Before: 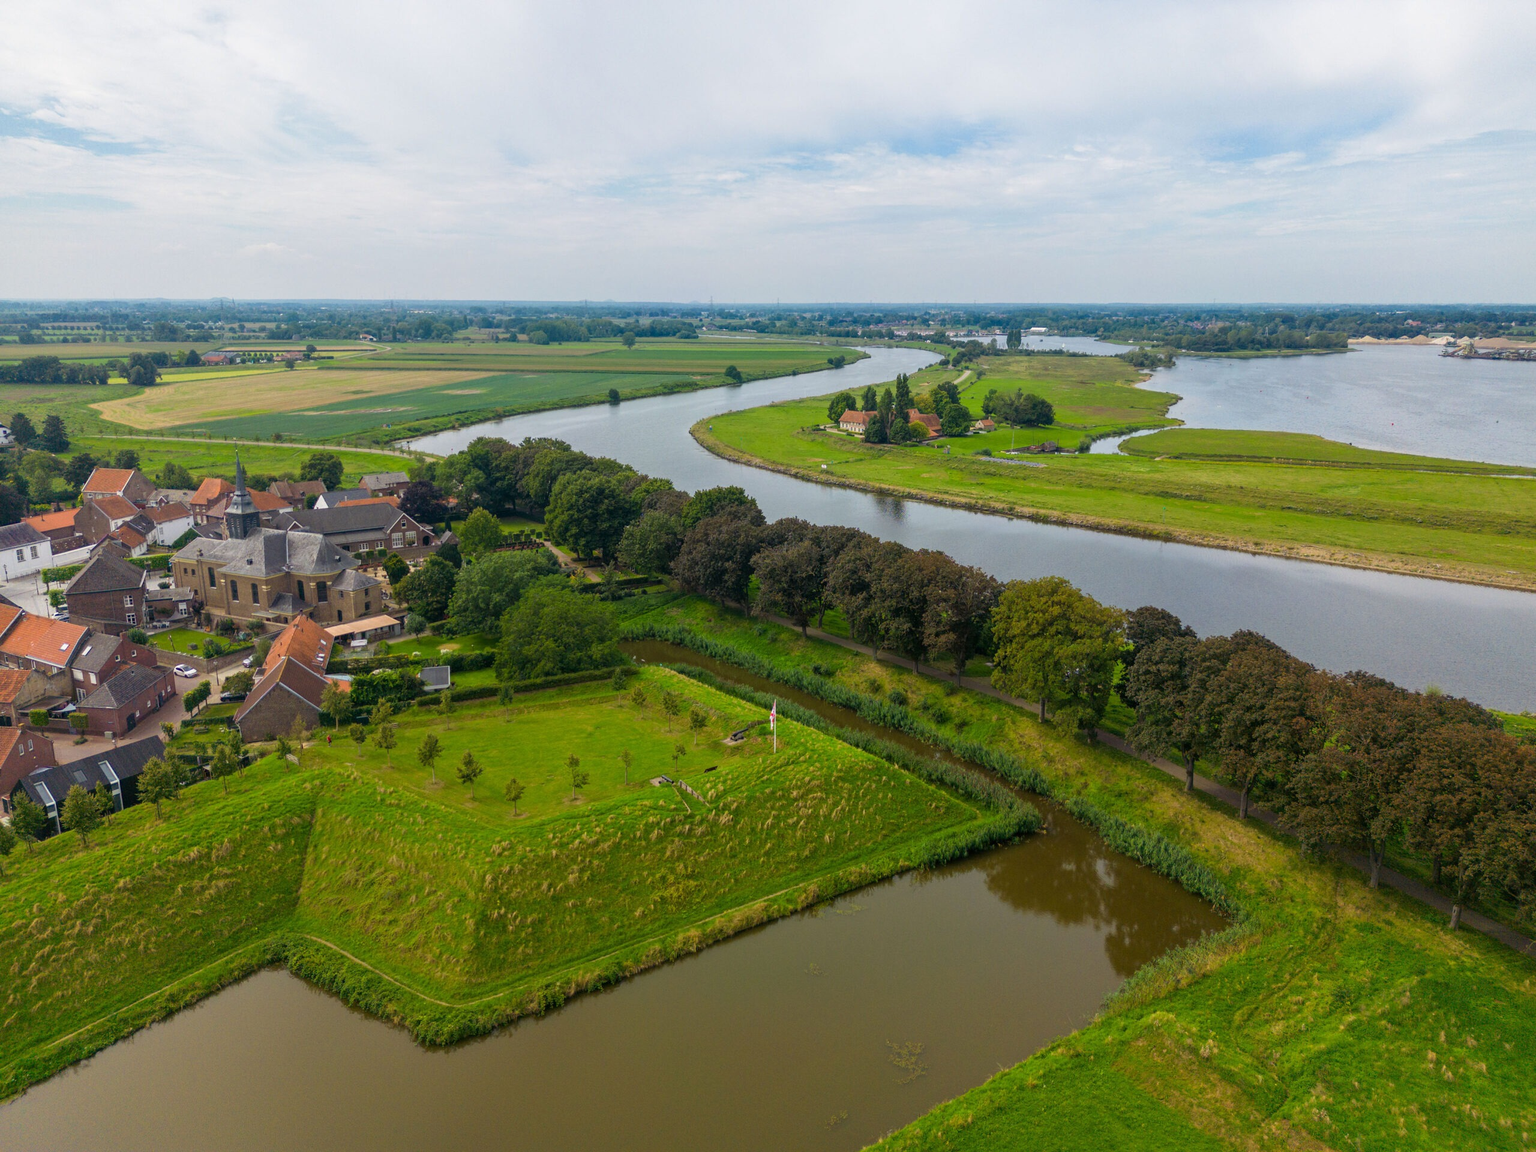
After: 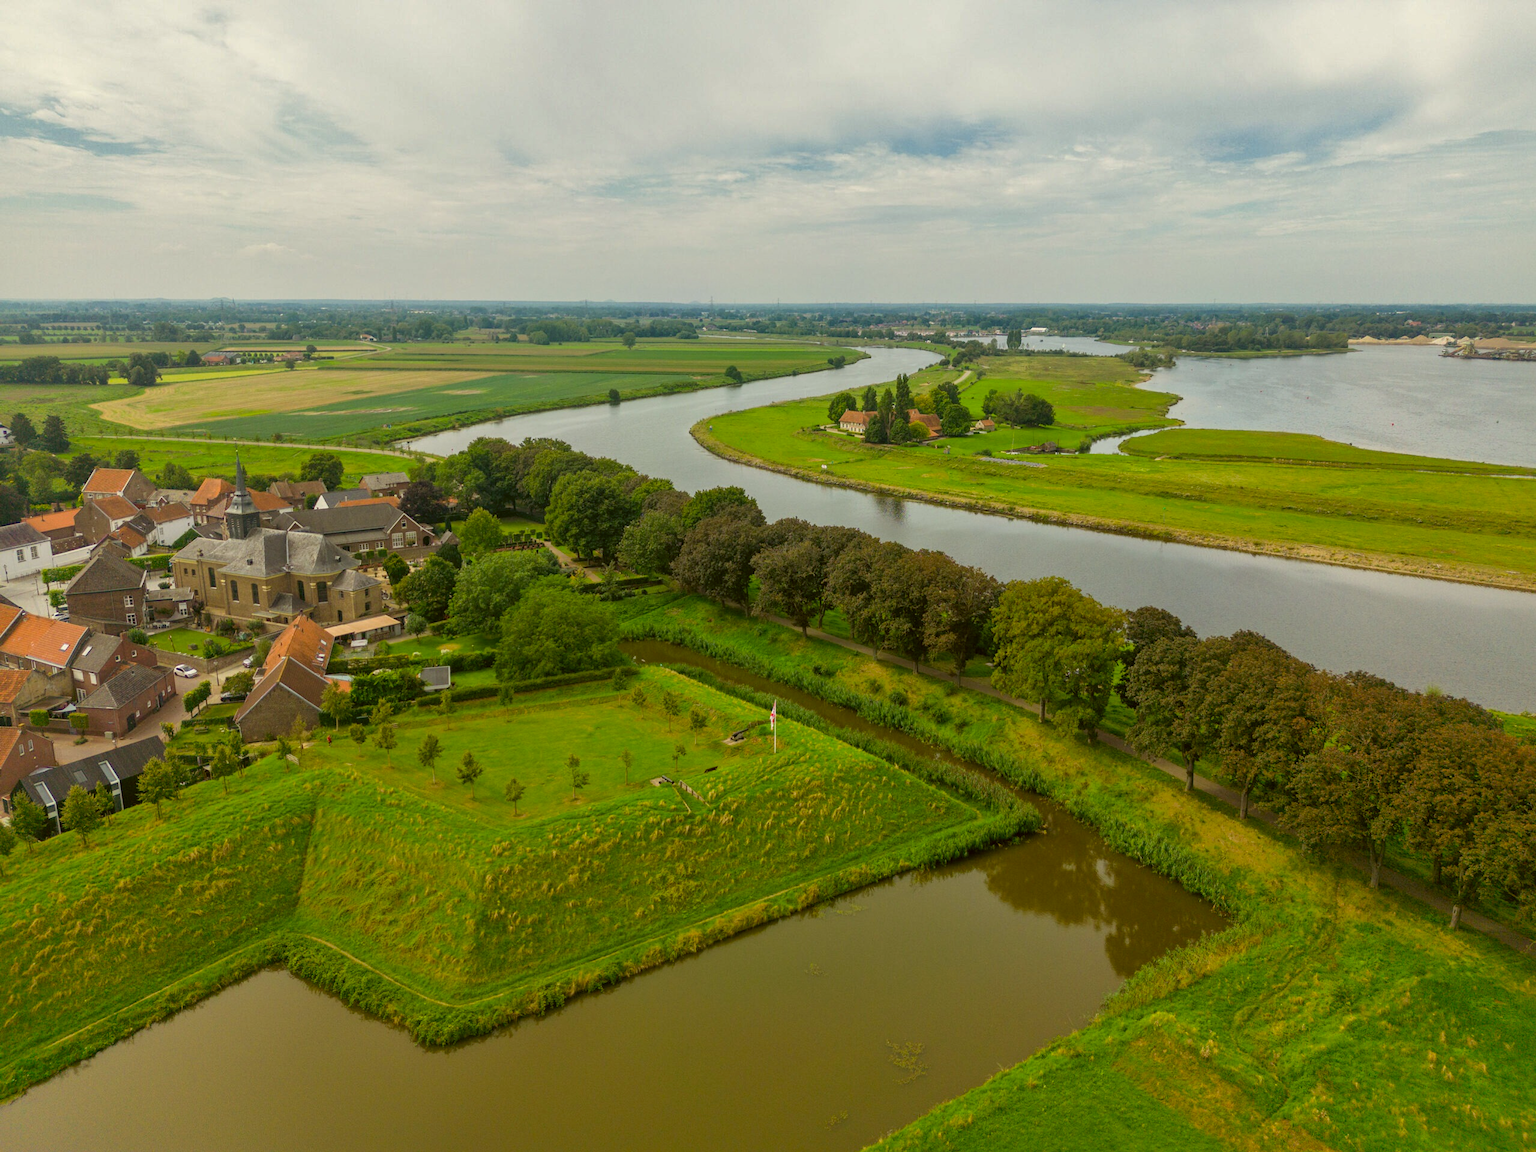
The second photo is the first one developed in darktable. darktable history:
color correction: highlights a* -1.82, highlights b* 10.18, shadows a* 0.225, shadows b* 19.43
shadows and highlights: on, module defaults
